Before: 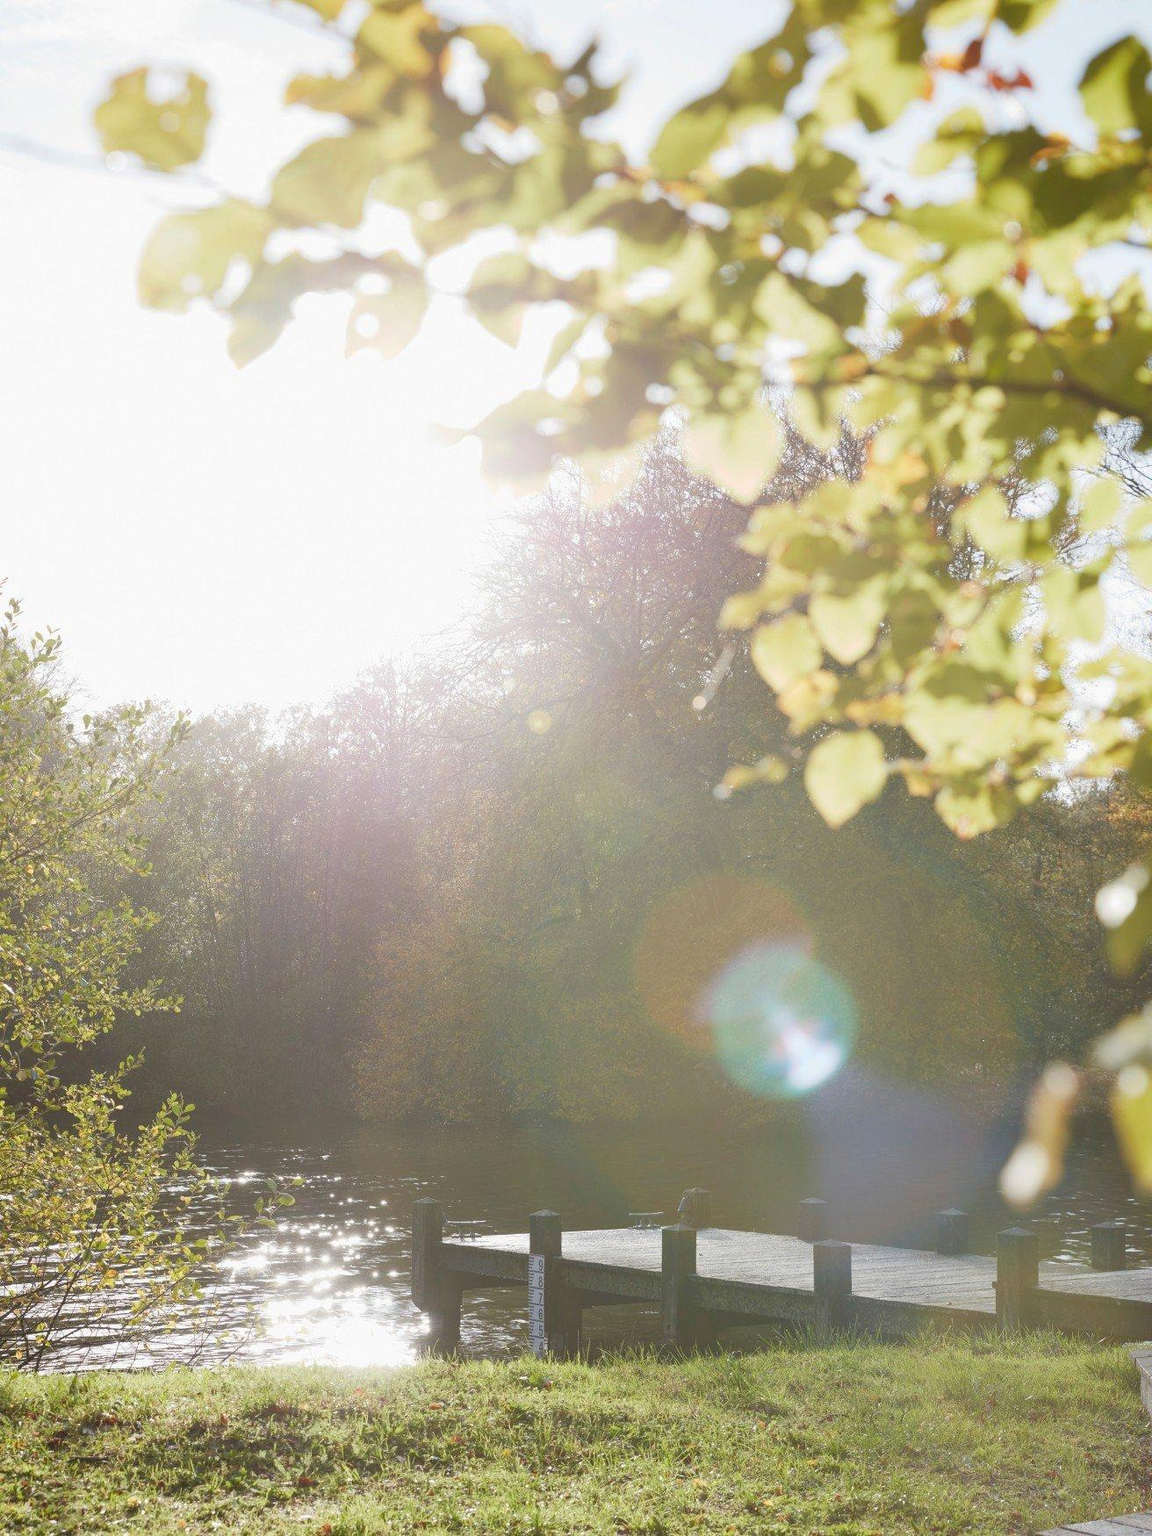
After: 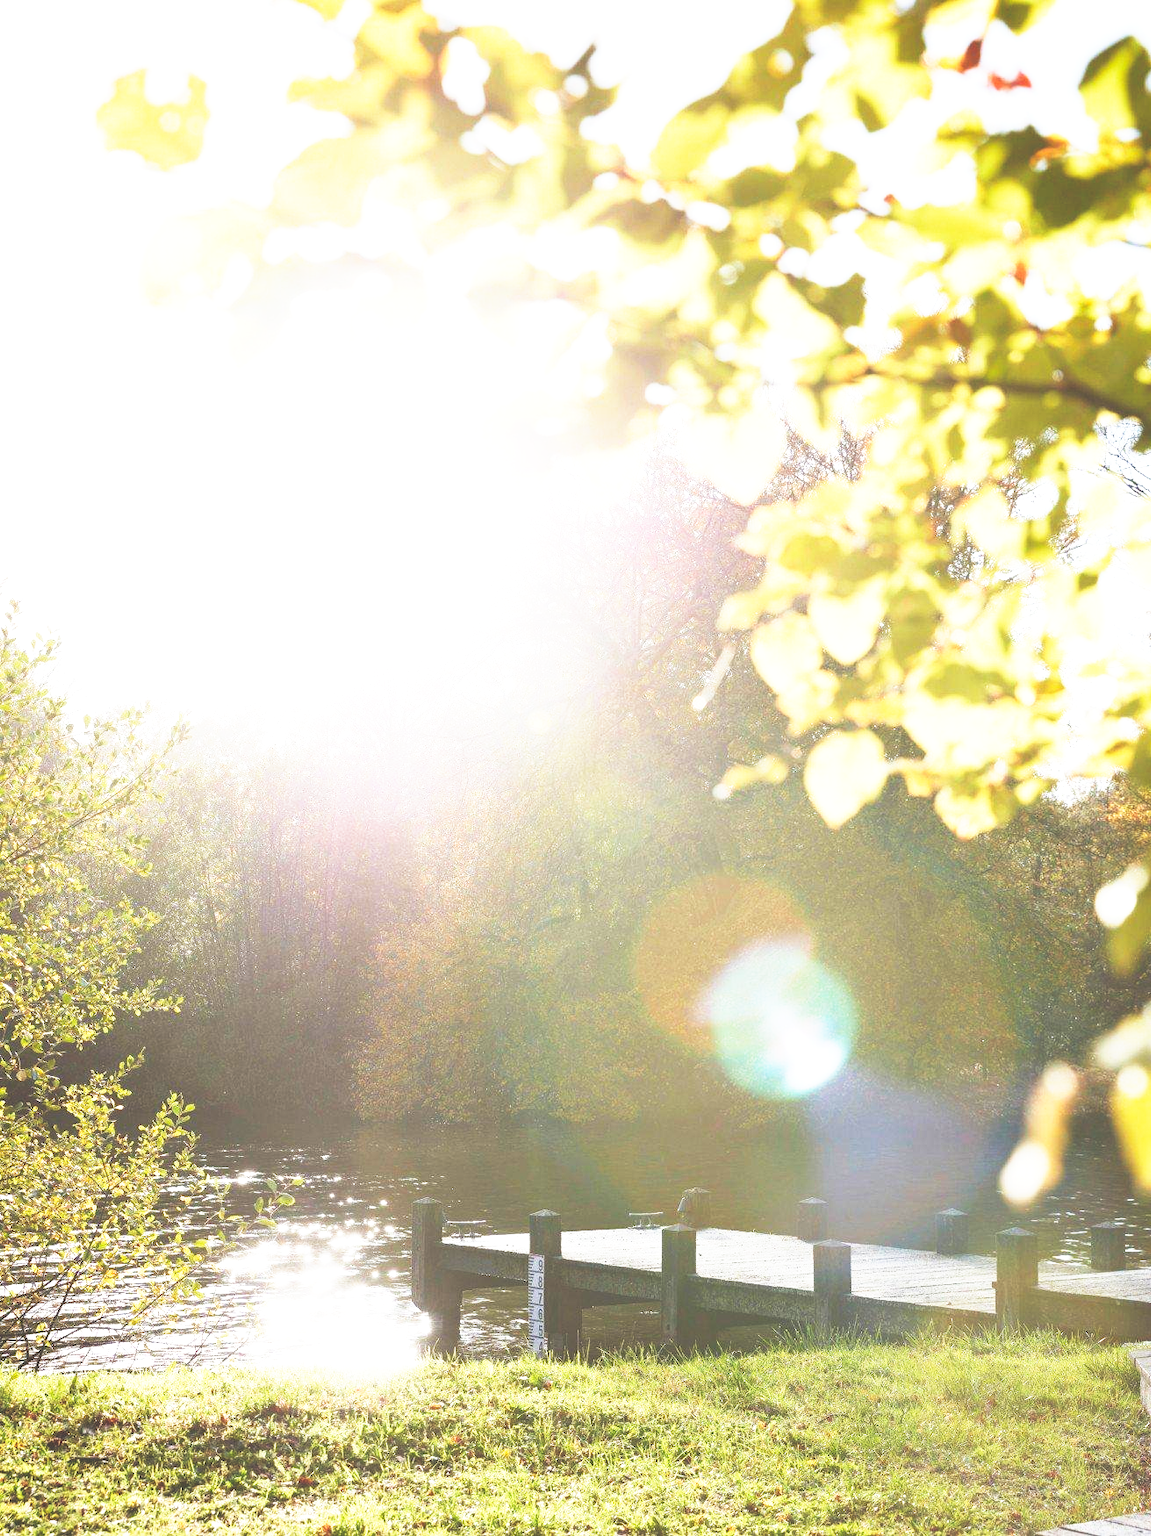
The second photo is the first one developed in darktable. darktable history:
base curve: curves: ch0 [(0, 0.036) (0.007, 0.037) (0.604, 0.887) (1, 1)], preserve colors none
exposure: black level correction 0.001, exposure 0.5 EV, compensate exposure bias true, compensate highlight preservation false
